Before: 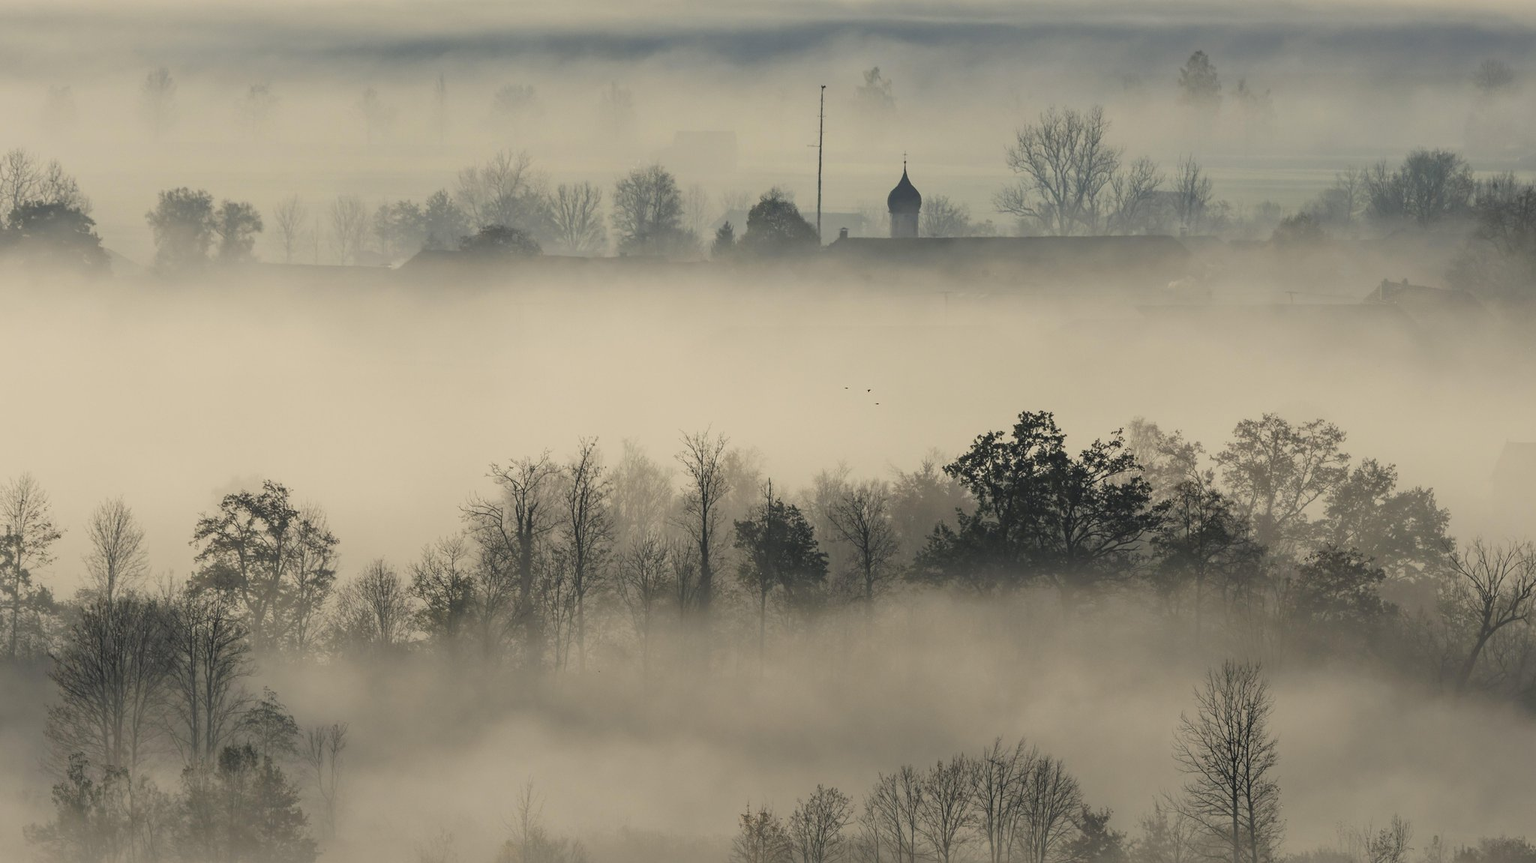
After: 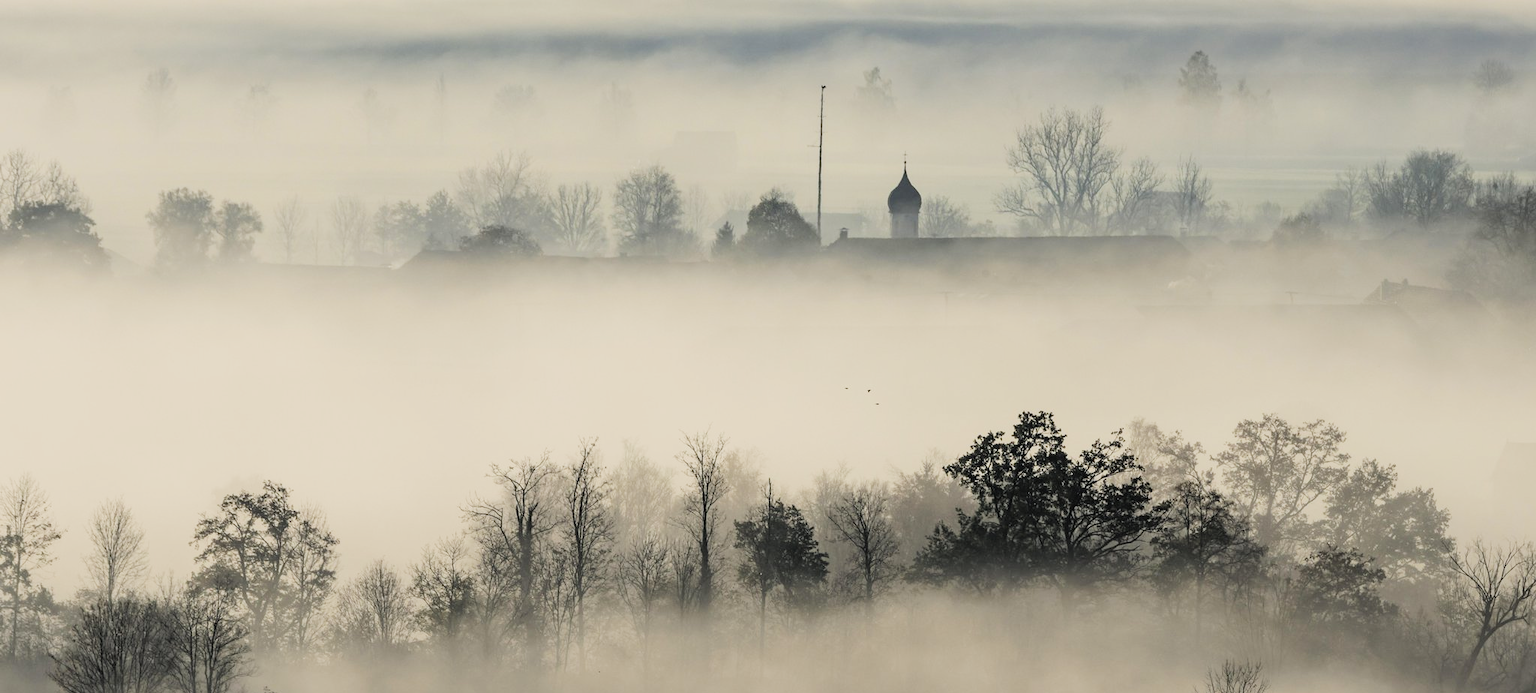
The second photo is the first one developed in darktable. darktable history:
exposure: exposure 0.6 EV, compensate highlight preservation false
contrast brightness saturation: saturation -0.05
filmic rgb: black relative exposure -5 EV, hardness 2.88, contrast 1.3, highlights saturation mix -30%
crop: bottom 19.644%
